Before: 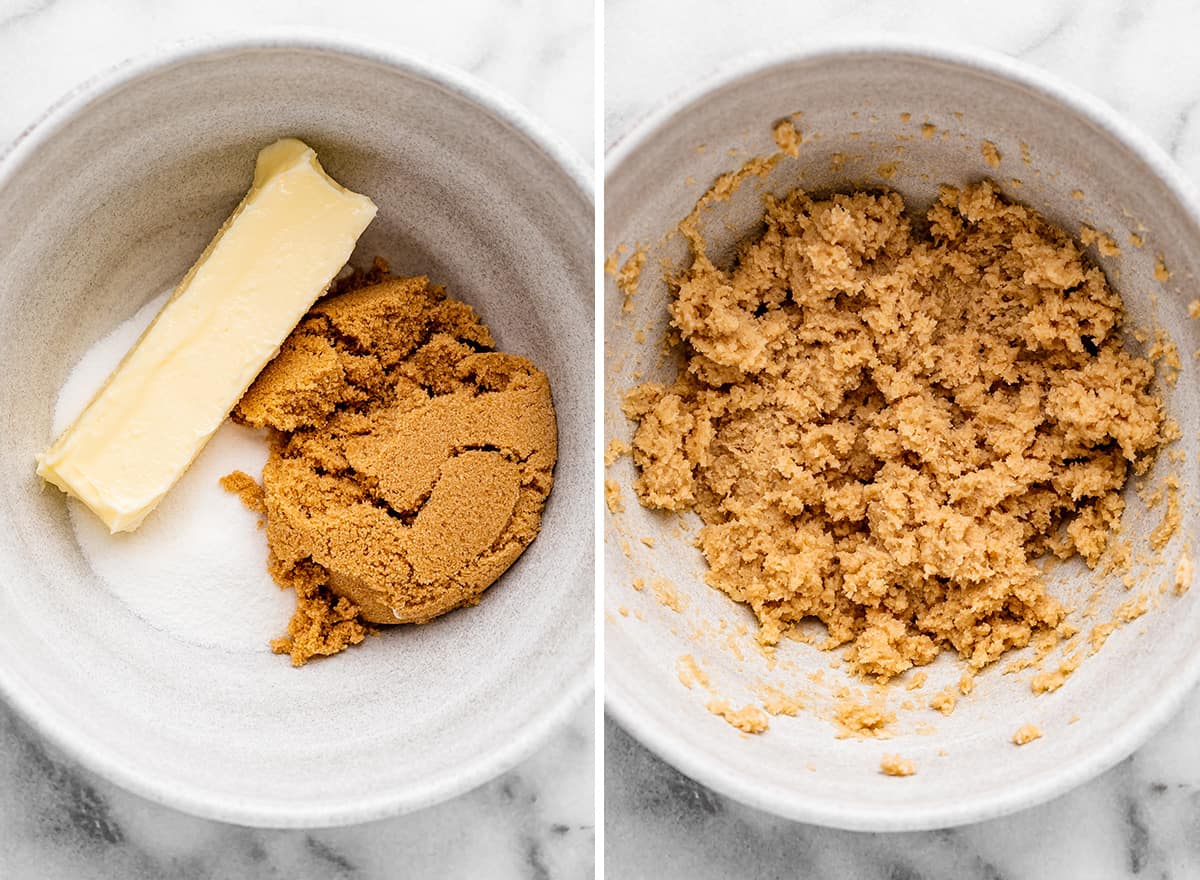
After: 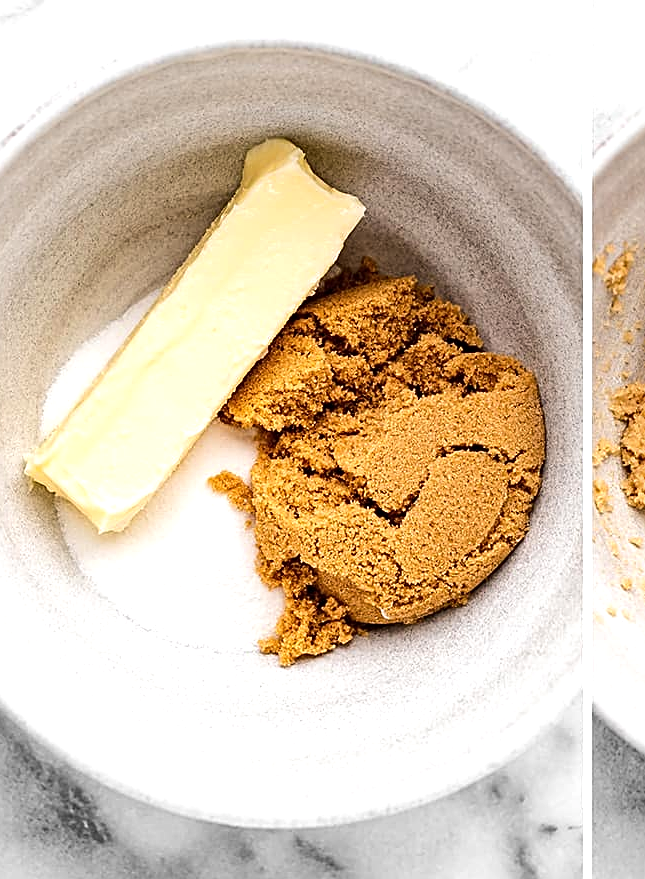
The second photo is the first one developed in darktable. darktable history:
tone equalizer: -8 EV -0.398 EV, -7 EV -0.371 EV, -6 EV -0.373 EV, -5 EV -0.258 EV, -3 EV 0.252 EV, -2 EV 0.35 EV, -1 EV 0.396 EV, +0 EV 0.401 EV, edges refinement/feathering 500, mask exposure compensation -1.57 EV, preserve details no
crop: left 1.032%, right 45.196%, bottom 0.082%
sharpen: on, module defaults
local contrast: mode bilateral grid, contrast 14, coarseness 36, detail 105%, midtone range 0.2
